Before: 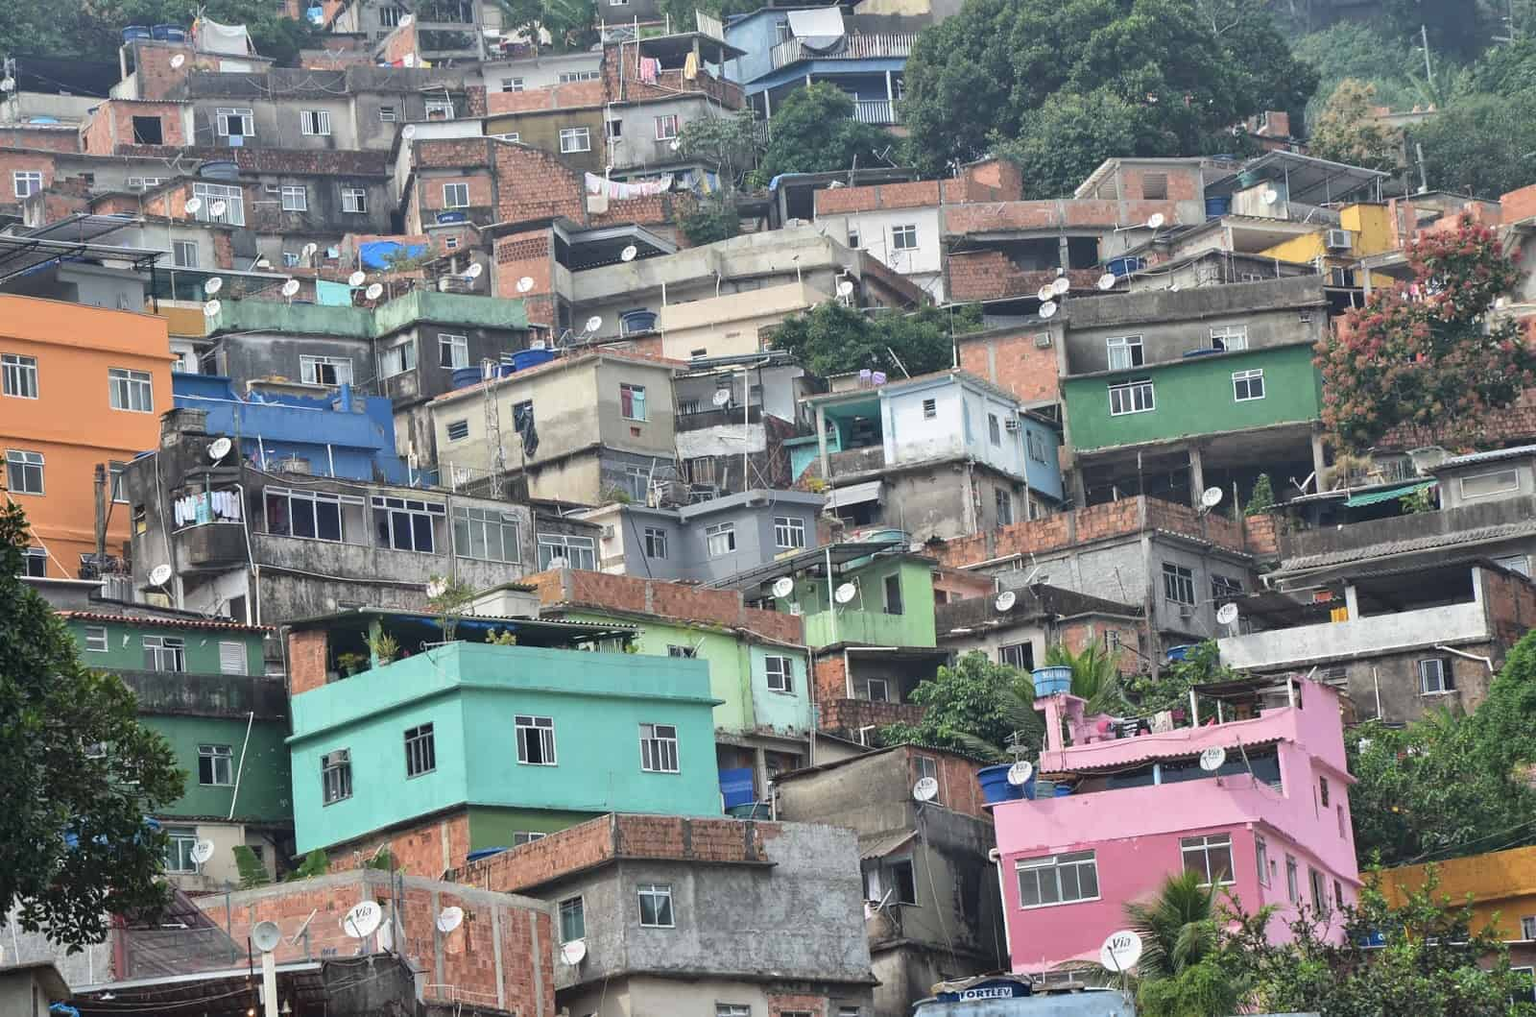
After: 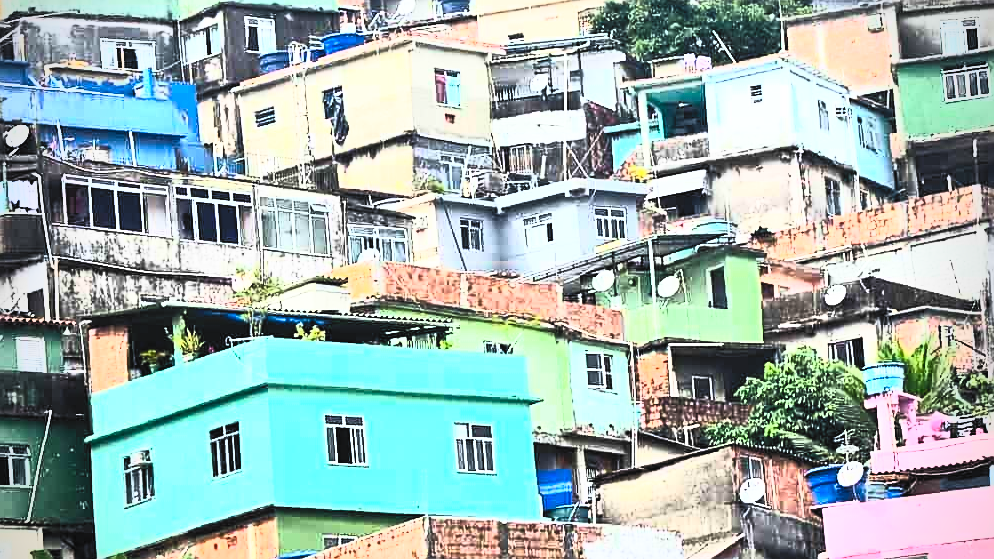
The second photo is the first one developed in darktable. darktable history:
crop: left 13.261%, top 31.332%, right 24.604%, bottom 15.843%
filmic rgb: black relative exposure -5.13 EV, white relative exposure 3.53 EV, hardness 3.19, contrast 1.408, highlights saturation mix -30.78%
contrast brightness saturation: contrast 0.99, brightness 0.994, saturation 0.99
sharpen: on, module defaults
vignetting: on, module defaults
